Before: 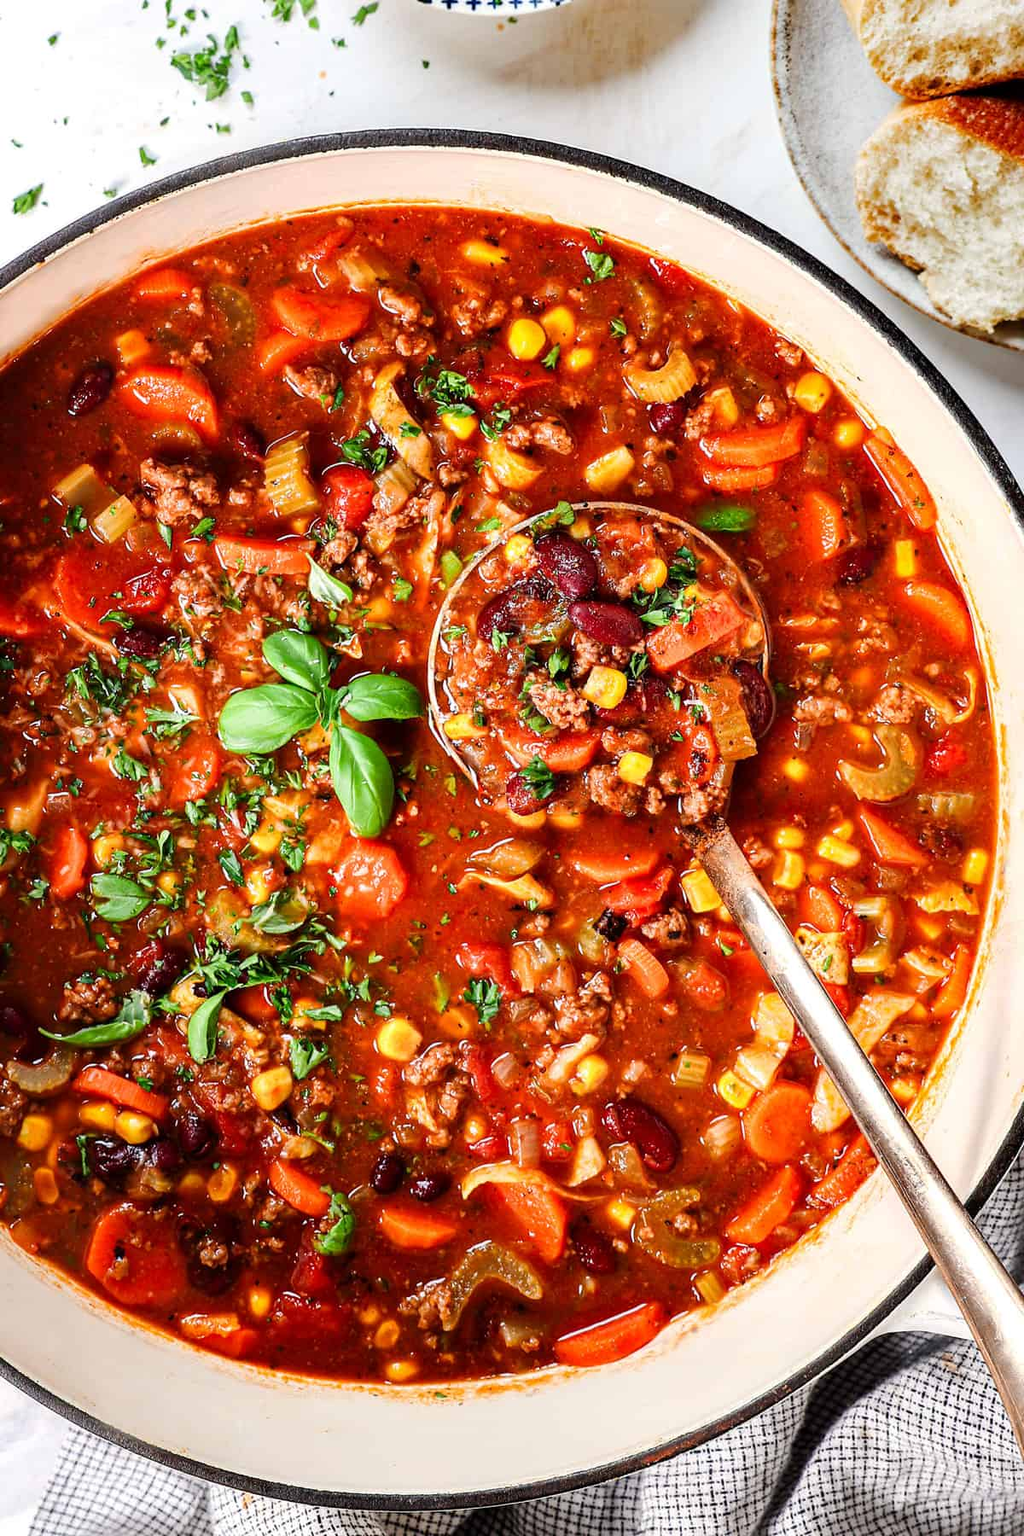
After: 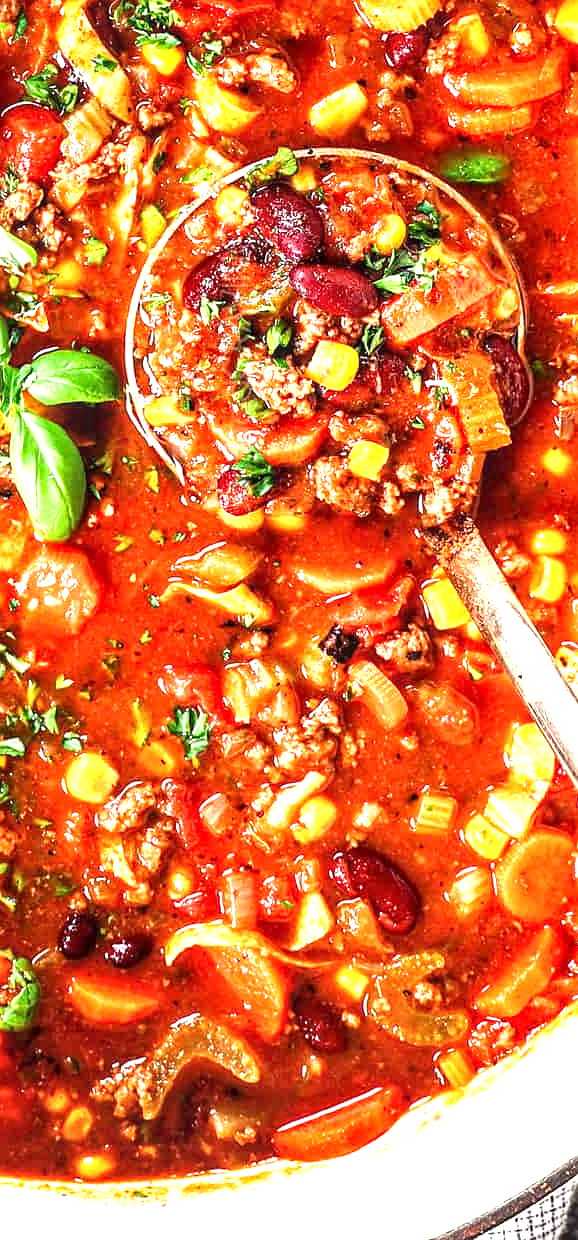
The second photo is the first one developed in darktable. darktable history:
crop: left 31.366%, top 24.469%, right 20.412%, bottom 6.622%
sharpen: amount 0.206
exposure: black level correction 0, exposure 1.099 EV, compensate highlight preservation false
local contrast: on, module defaults
